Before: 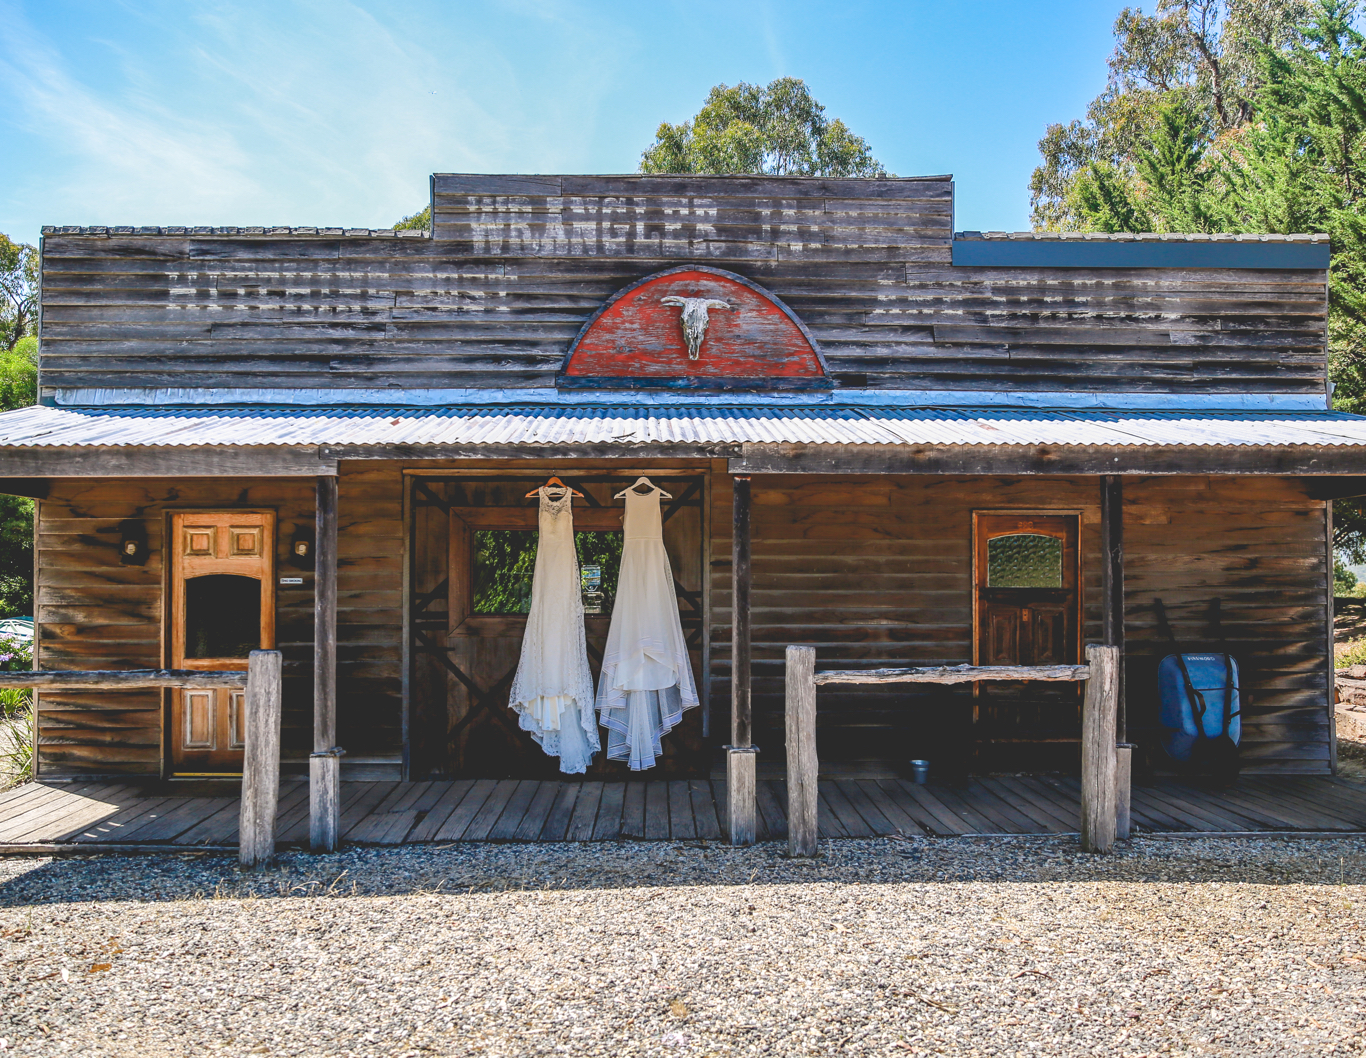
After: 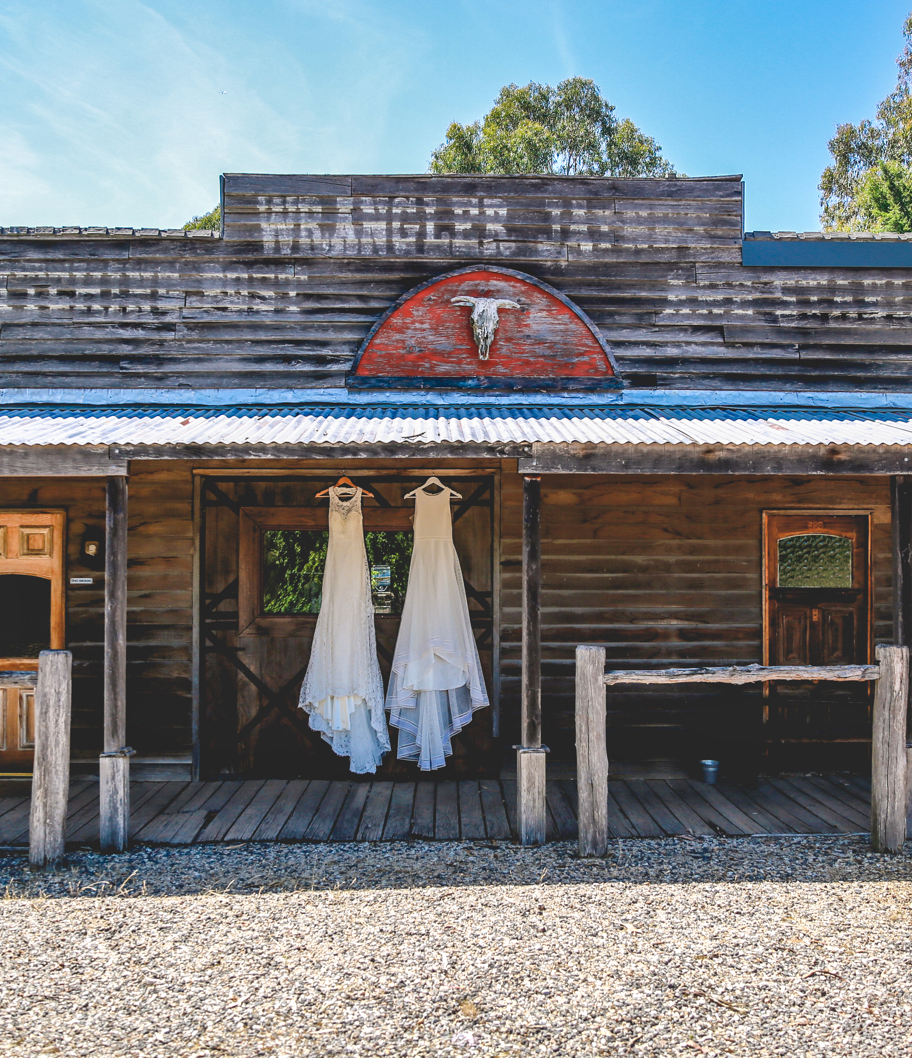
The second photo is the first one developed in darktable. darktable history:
local contrast: mode bilateral grid, contrast 20, coarseness 49, detail 133%, midtone range 0.2
crop: left 15.416%, right 17.804%
color zones: curves: ch0 [(0, 0.5) (0.143, 0.5) (0.286, 0.5) (0.429, 0.5) (0.571, 0.5) (0.714, 0.476) (0.857, 0.5) (1, 0.5)]; ch2 [(0, 0.5) (0.143, 0.5) (0.286, 0.5) (0.429, 0.5) (0.571, 0.5) (0.714, 0.487) (0.857, 0.5) (1, 0.5)]
